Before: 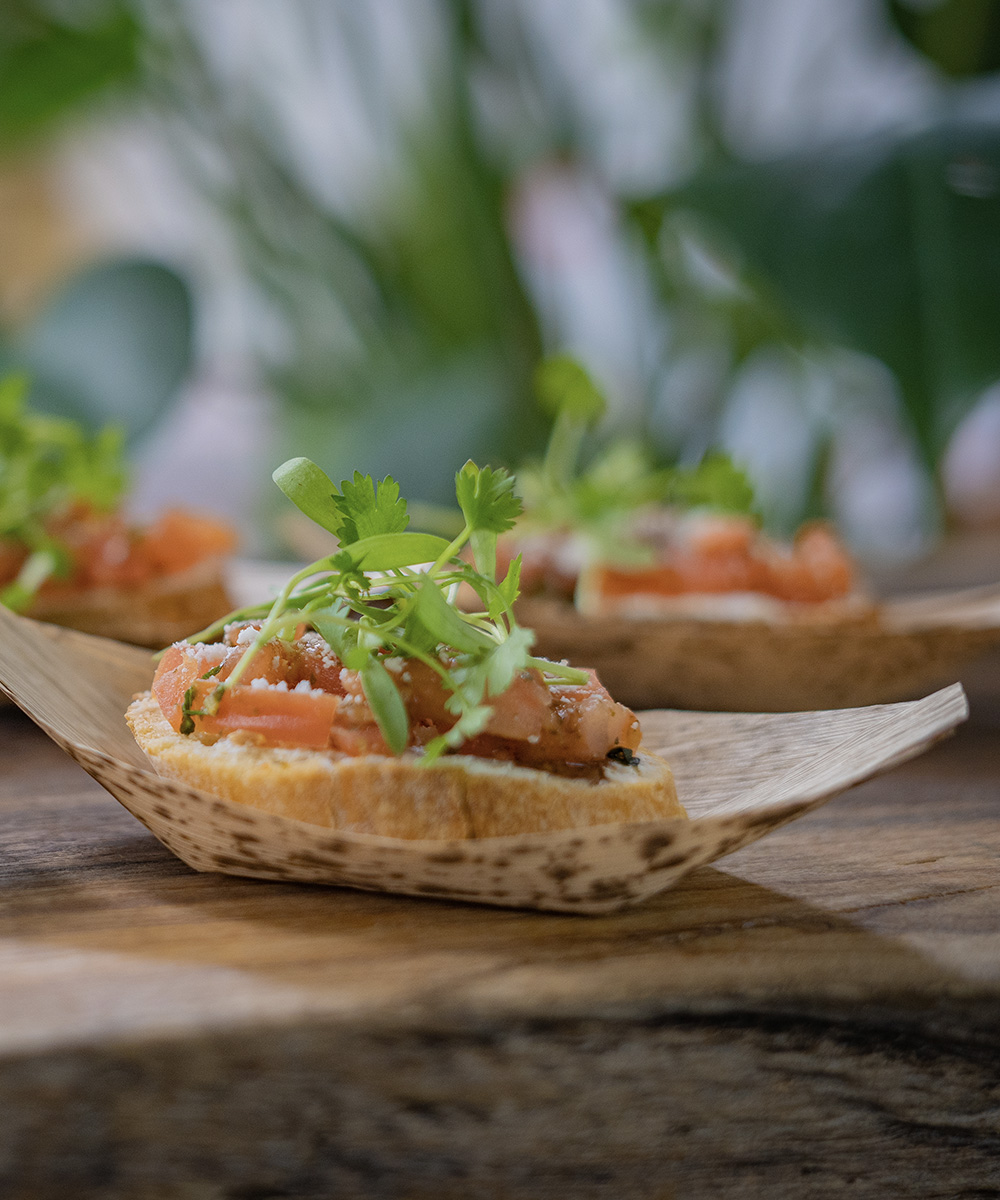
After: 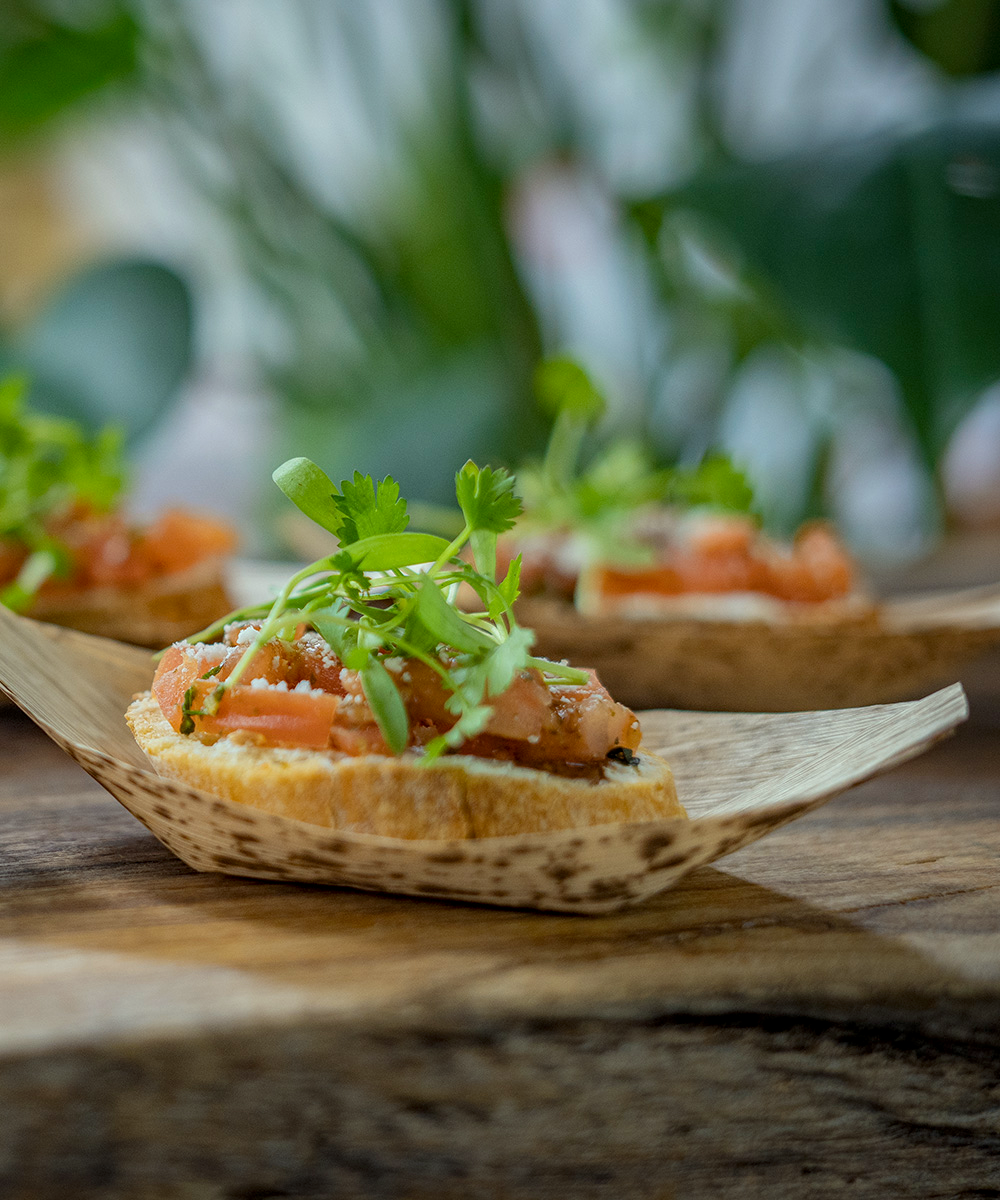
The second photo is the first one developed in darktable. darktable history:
color correction: highlights a* -8.58, highlights b* 3.65
local contrast: on, module defaults
